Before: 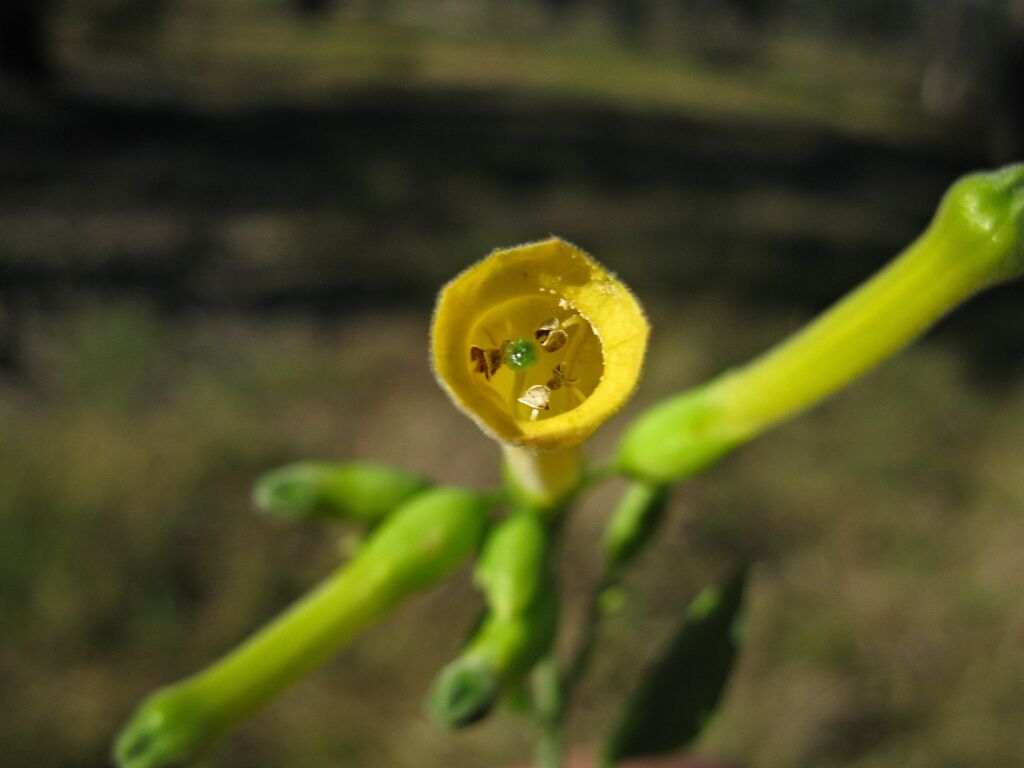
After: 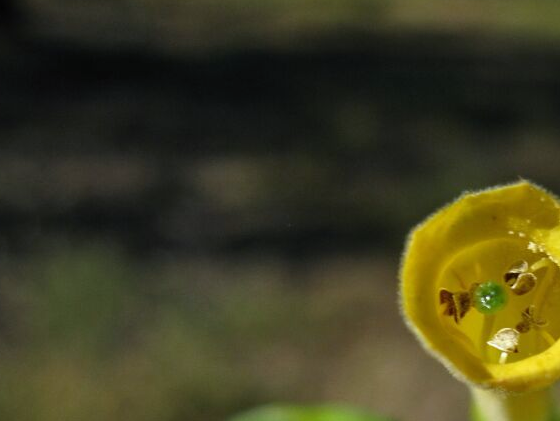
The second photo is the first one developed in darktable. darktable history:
crop and rotate: left 3.047%, top 7.509%, right 42.236%, bottom 37.598%
tone equalizer: on, module defaults
white balance: red 0.967, blue 1.049
